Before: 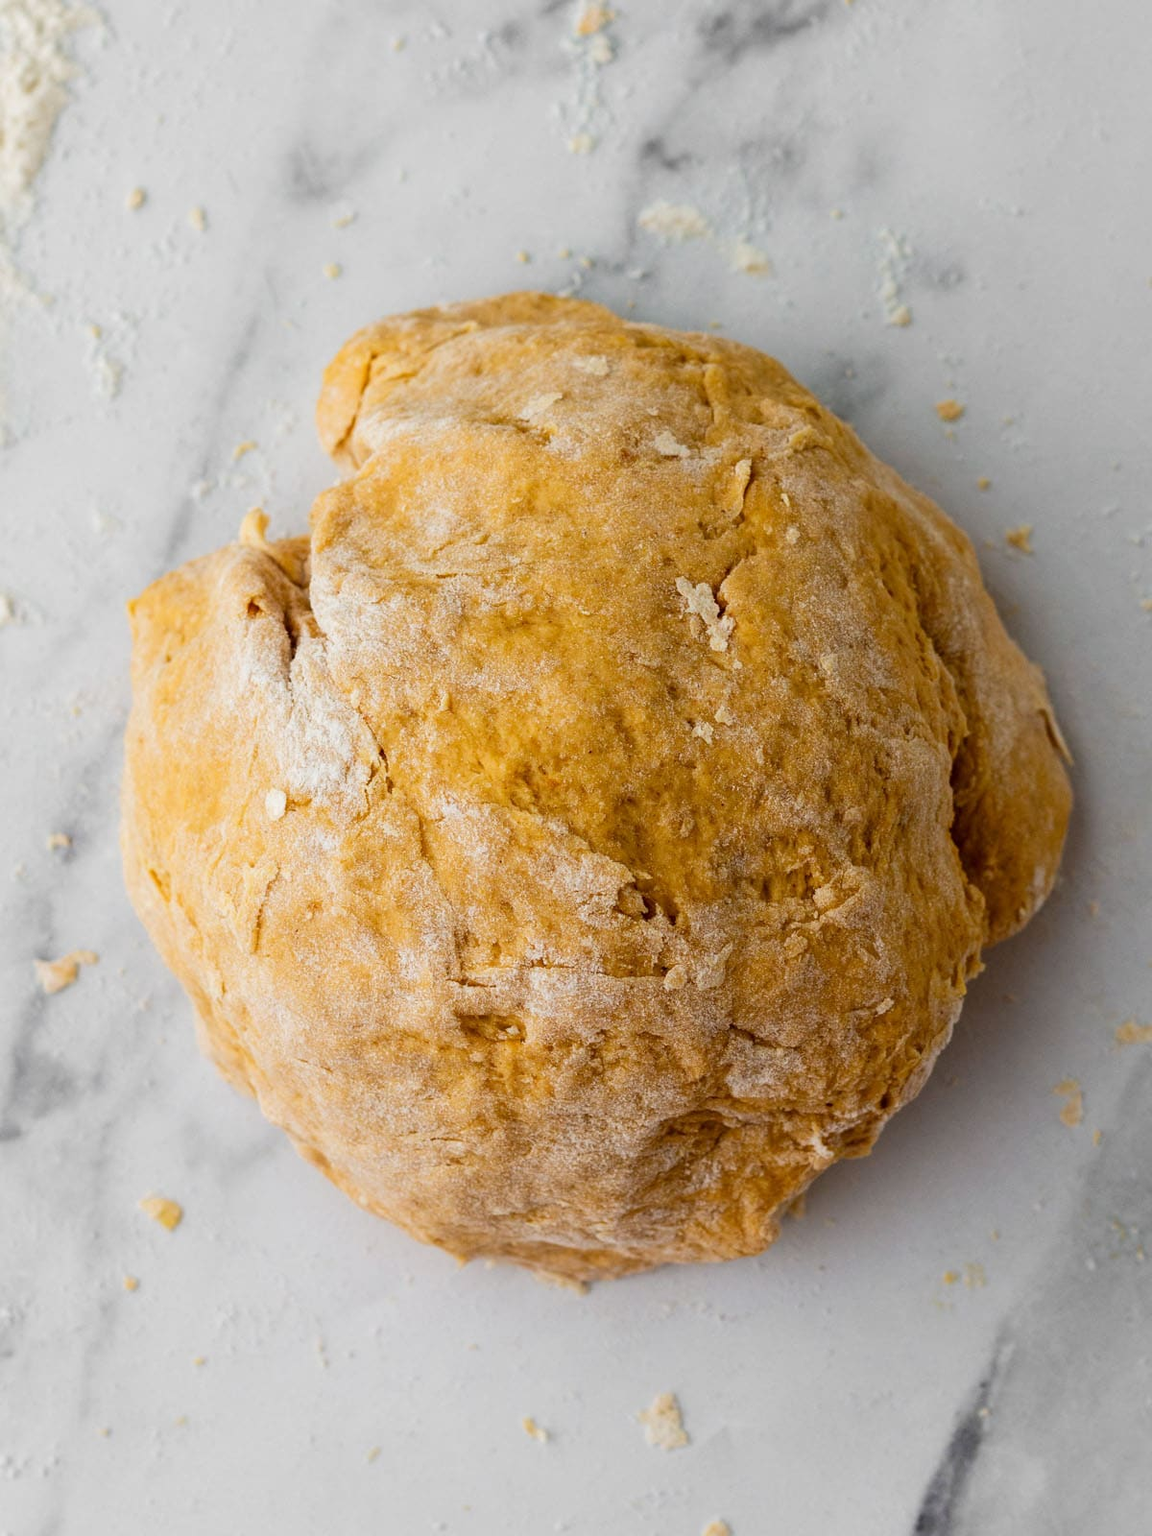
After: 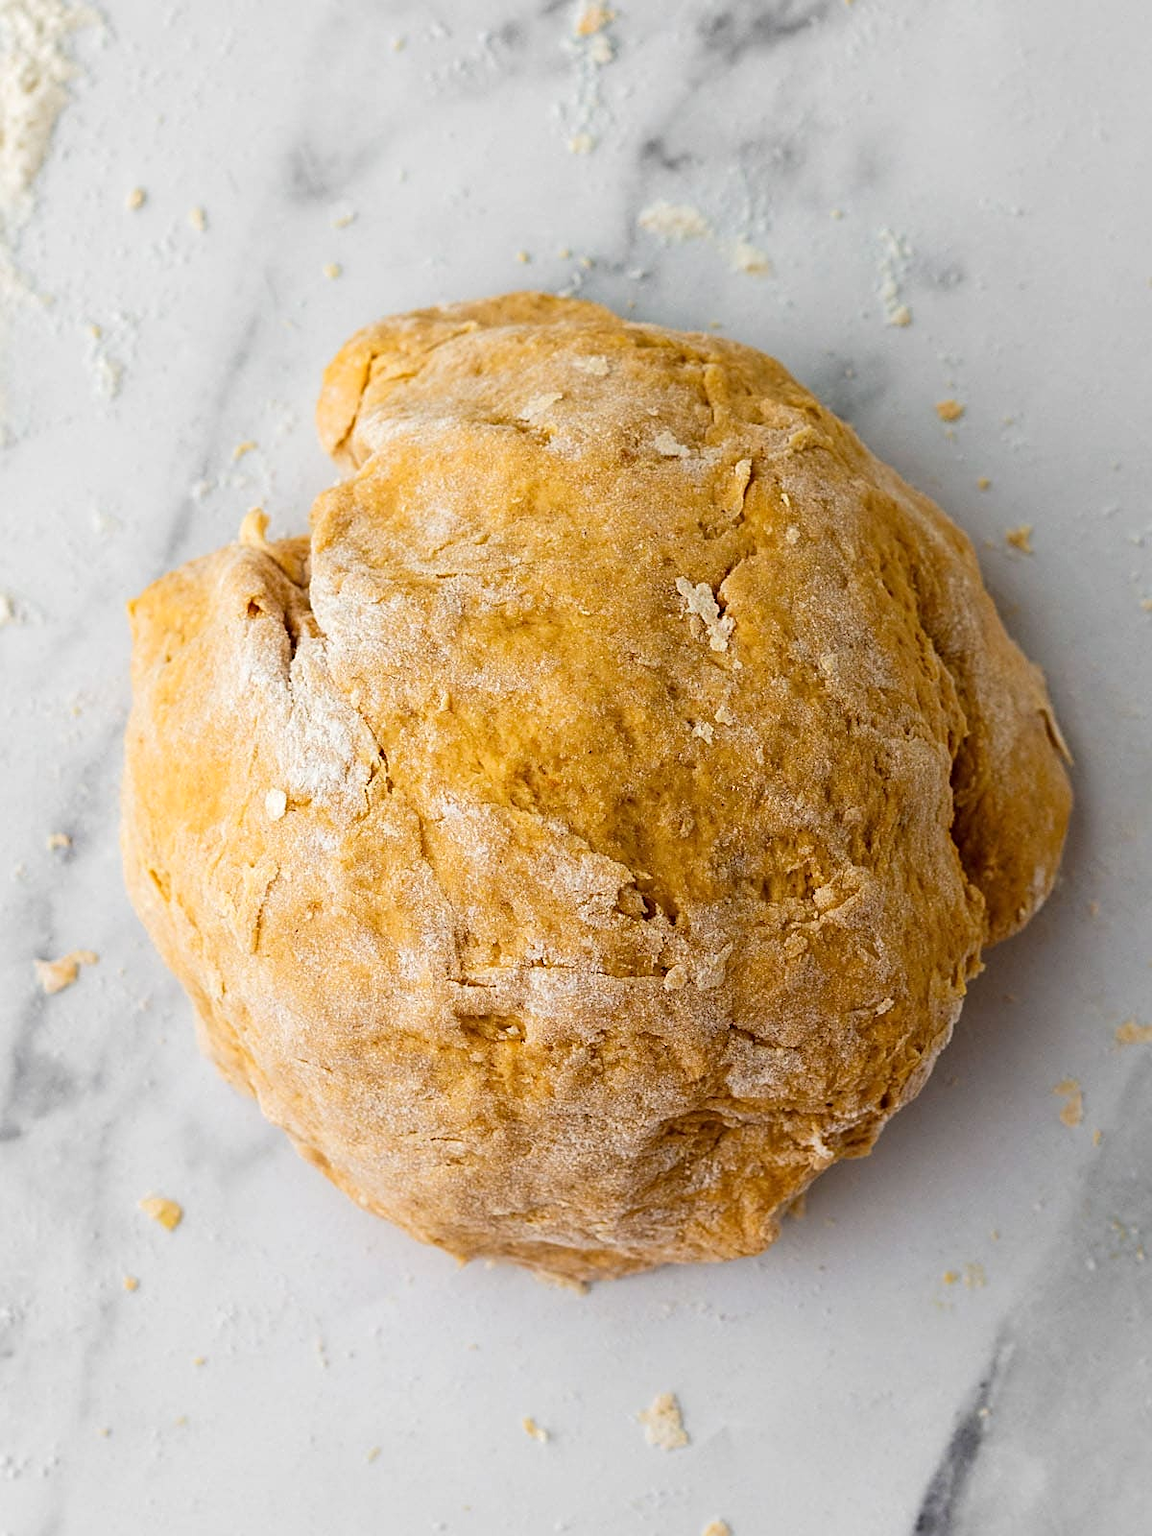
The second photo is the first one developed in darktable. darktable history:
sharpen: on, module defaults
exposure: exposure 0.178 EV, compensate exposure bias true, compensate highlight preservation false
